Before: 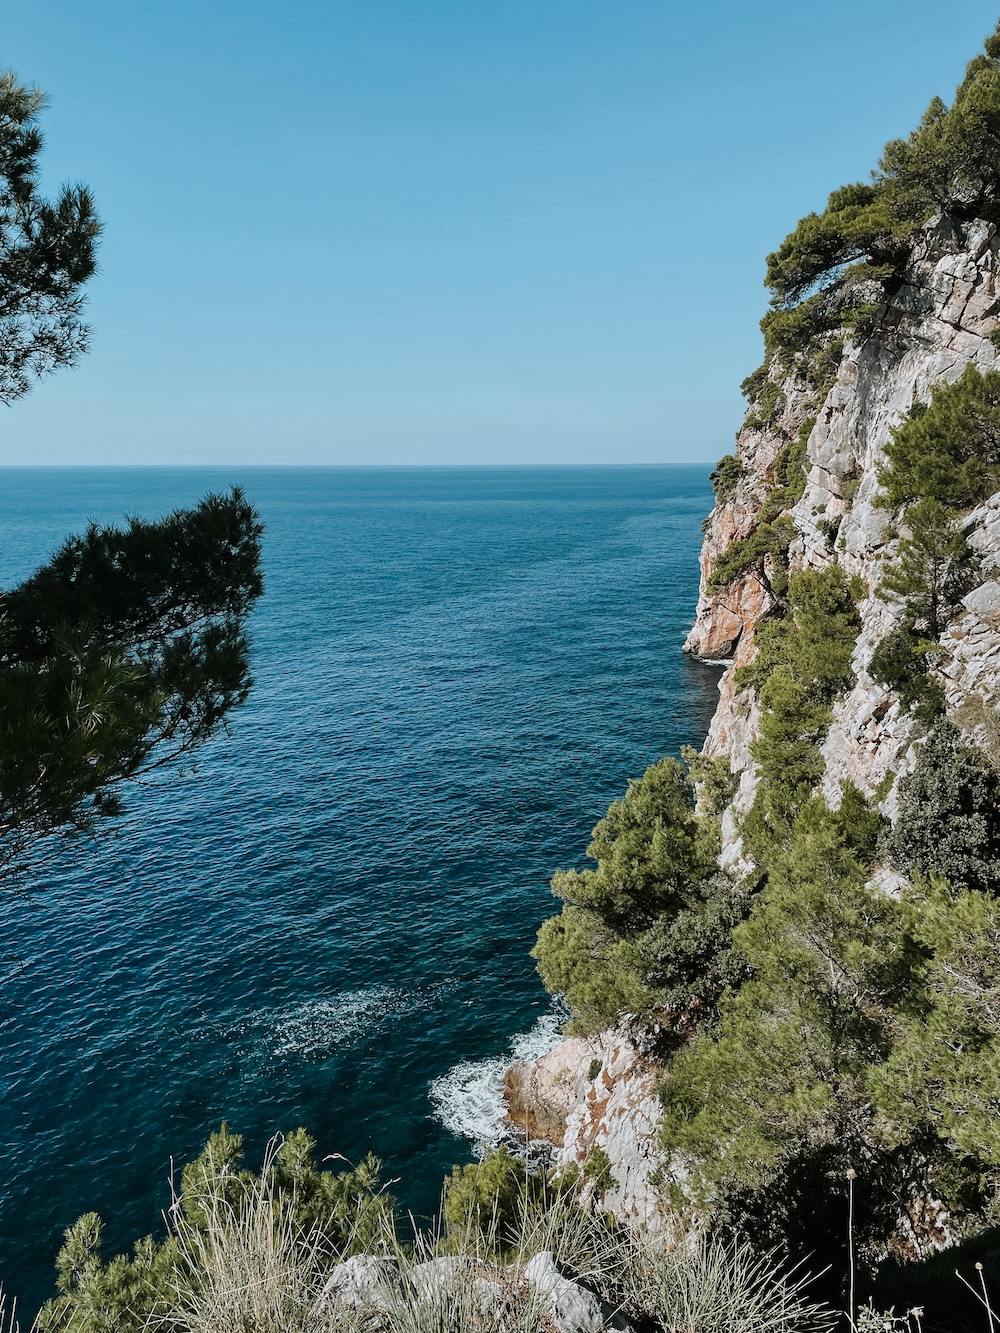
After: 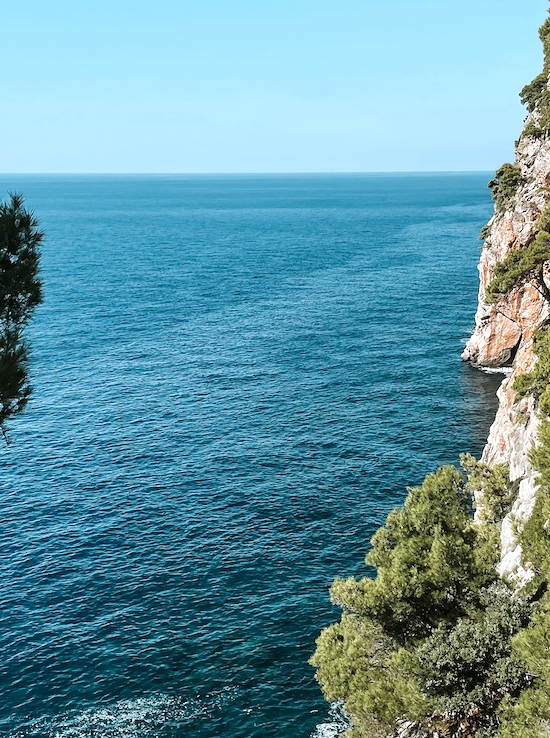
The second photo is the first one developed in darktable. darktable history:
exposure: exposure 0.611 EV, compensate highlight preservation false
crop and rotate: left 22.103%, top 21.976%, right 22.86%, bottom 22.617%
